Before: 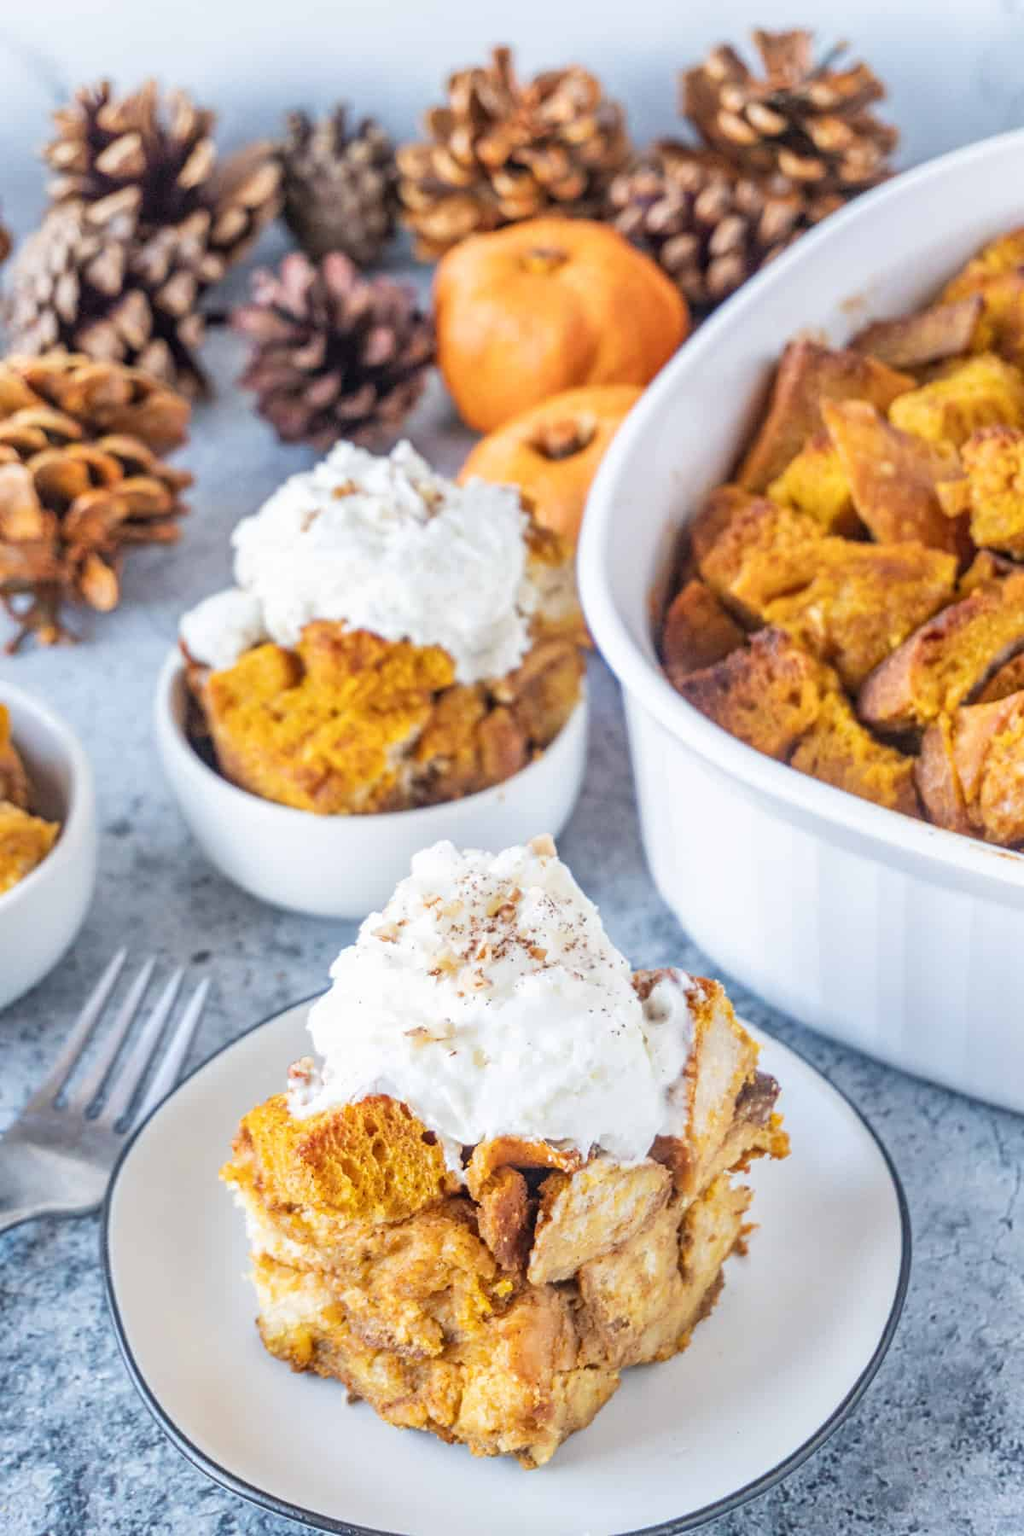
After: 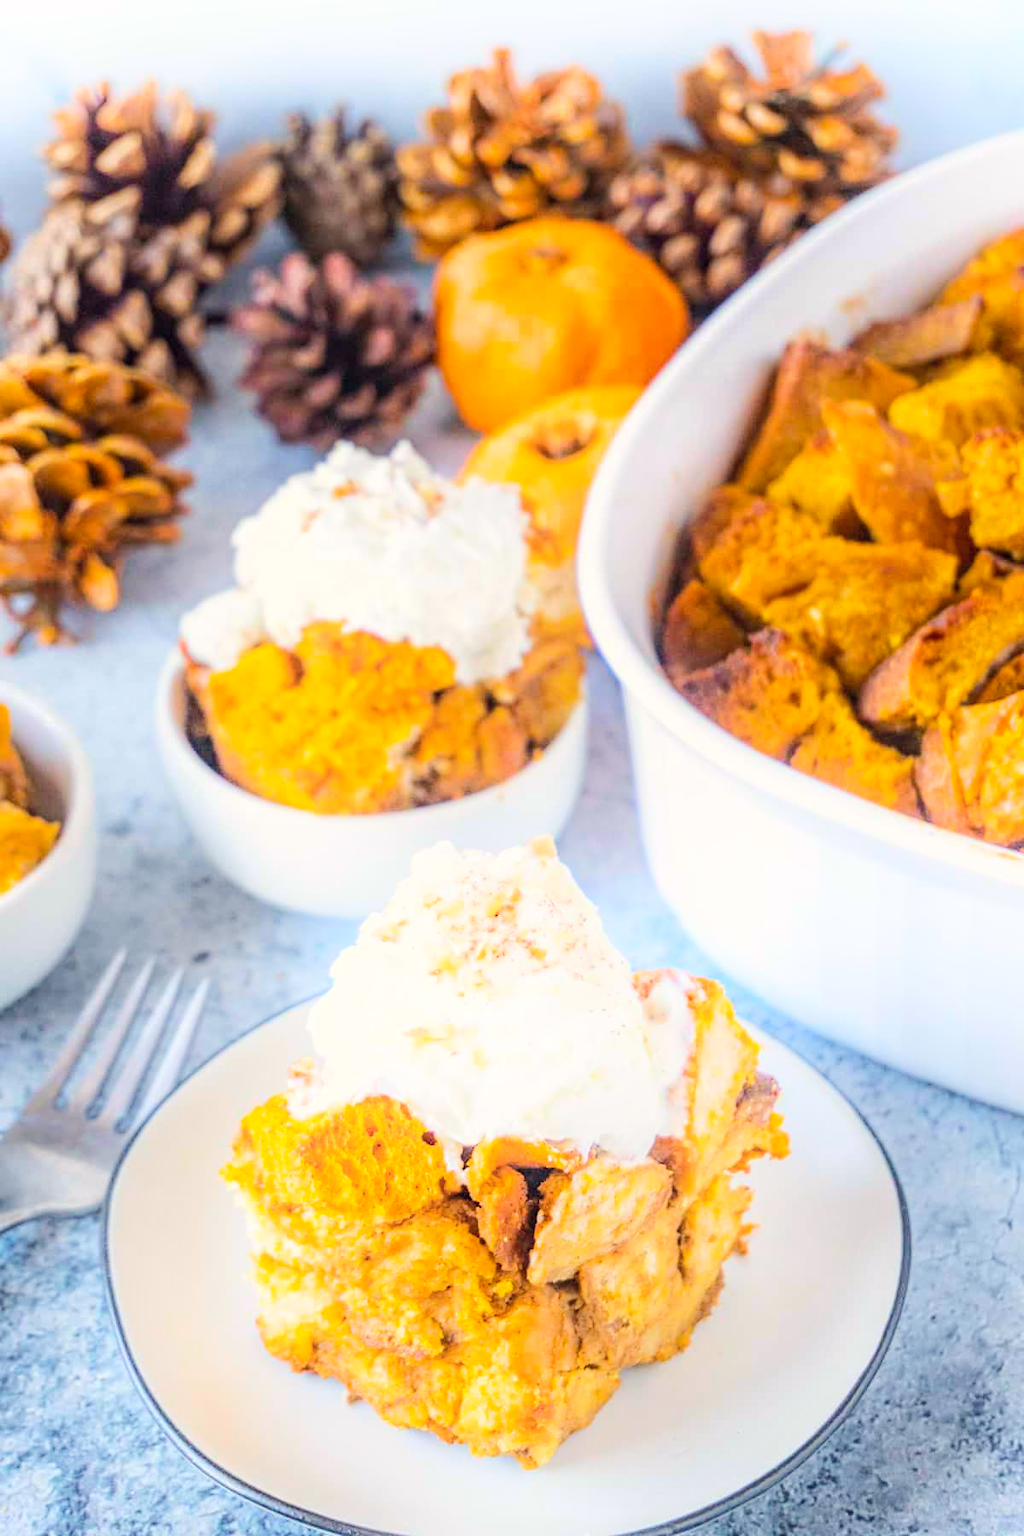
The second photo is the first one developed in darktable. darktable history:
shadows and highlights: shadows -55.66, highlights 84.48, highlights color adjustment 78.94%, soften with gaussian
color balance rgb: highlights gain › chroma 2.027%, highlights gain › hue 74.05°, perceptual saturation grading › global saturation 25.027%, global vibrance 24.696%
